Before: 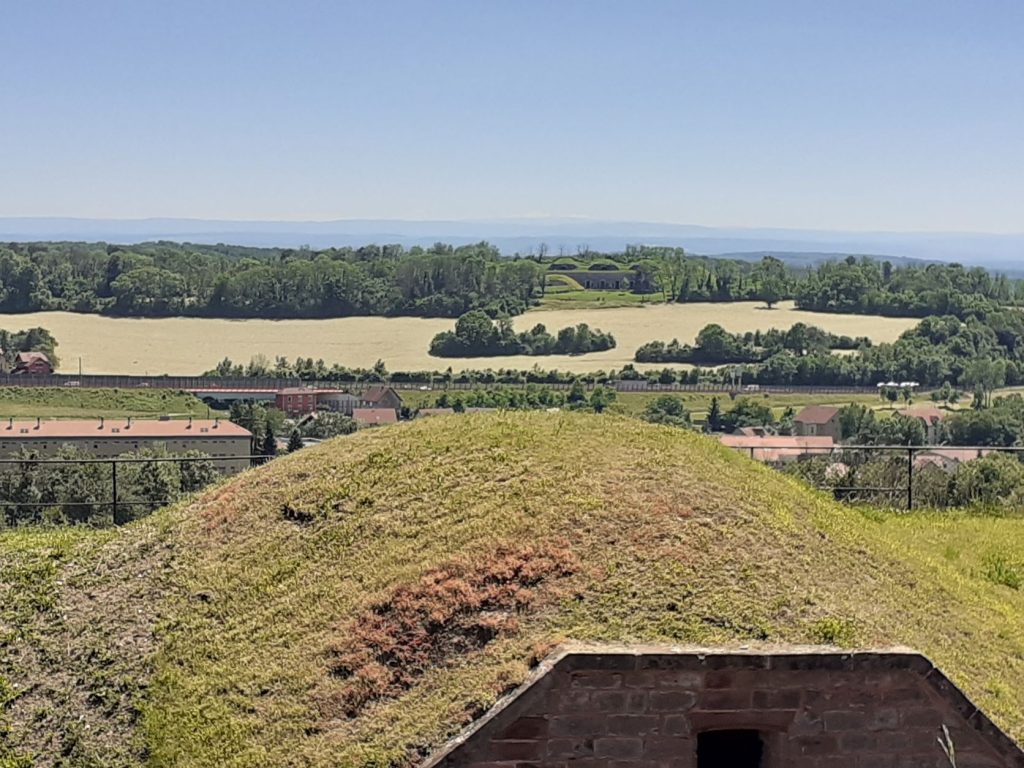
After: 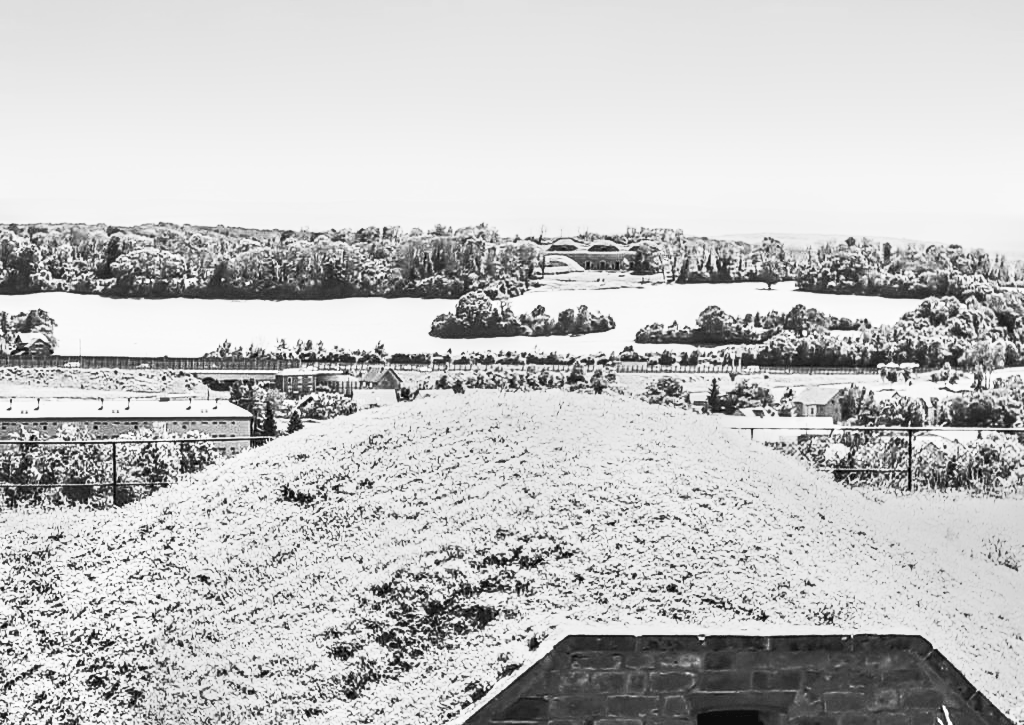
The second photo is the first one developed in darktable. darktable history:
contrast brightness saturation: contrast 0.83, brightness 0.59, saturation 0.59
monochrome: on, module defaults
haze removal: compatibility mode true, adaptive false
local contrast: on, module defaults
white balance: red 0.931, blue 1.11
color balance rgb: linear chroma grading › global chroma 25%, perceptual saturation grading › global saturation 40%, perceptual saturation grading › highlights -50%, perceptual saturation grading › shadows 30%, perceptual brilliance grading › global brilliance 25%, global vibrance 60%
crop and rotate: top 2.479%, bottom 3.018%
